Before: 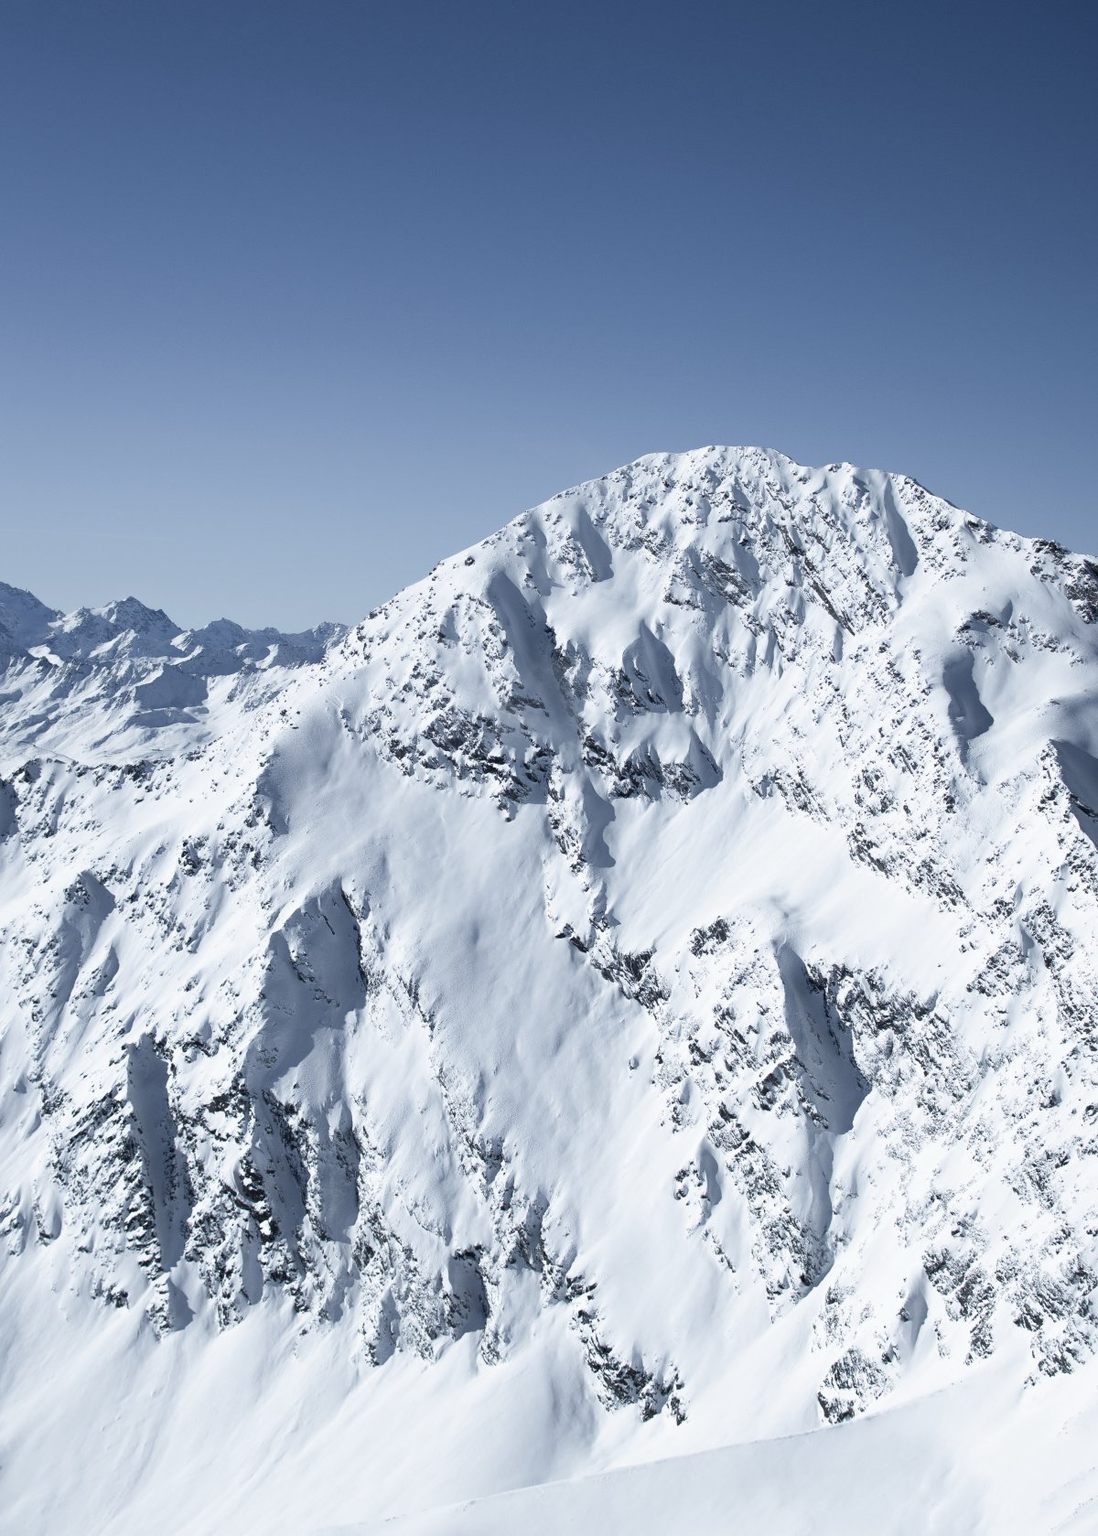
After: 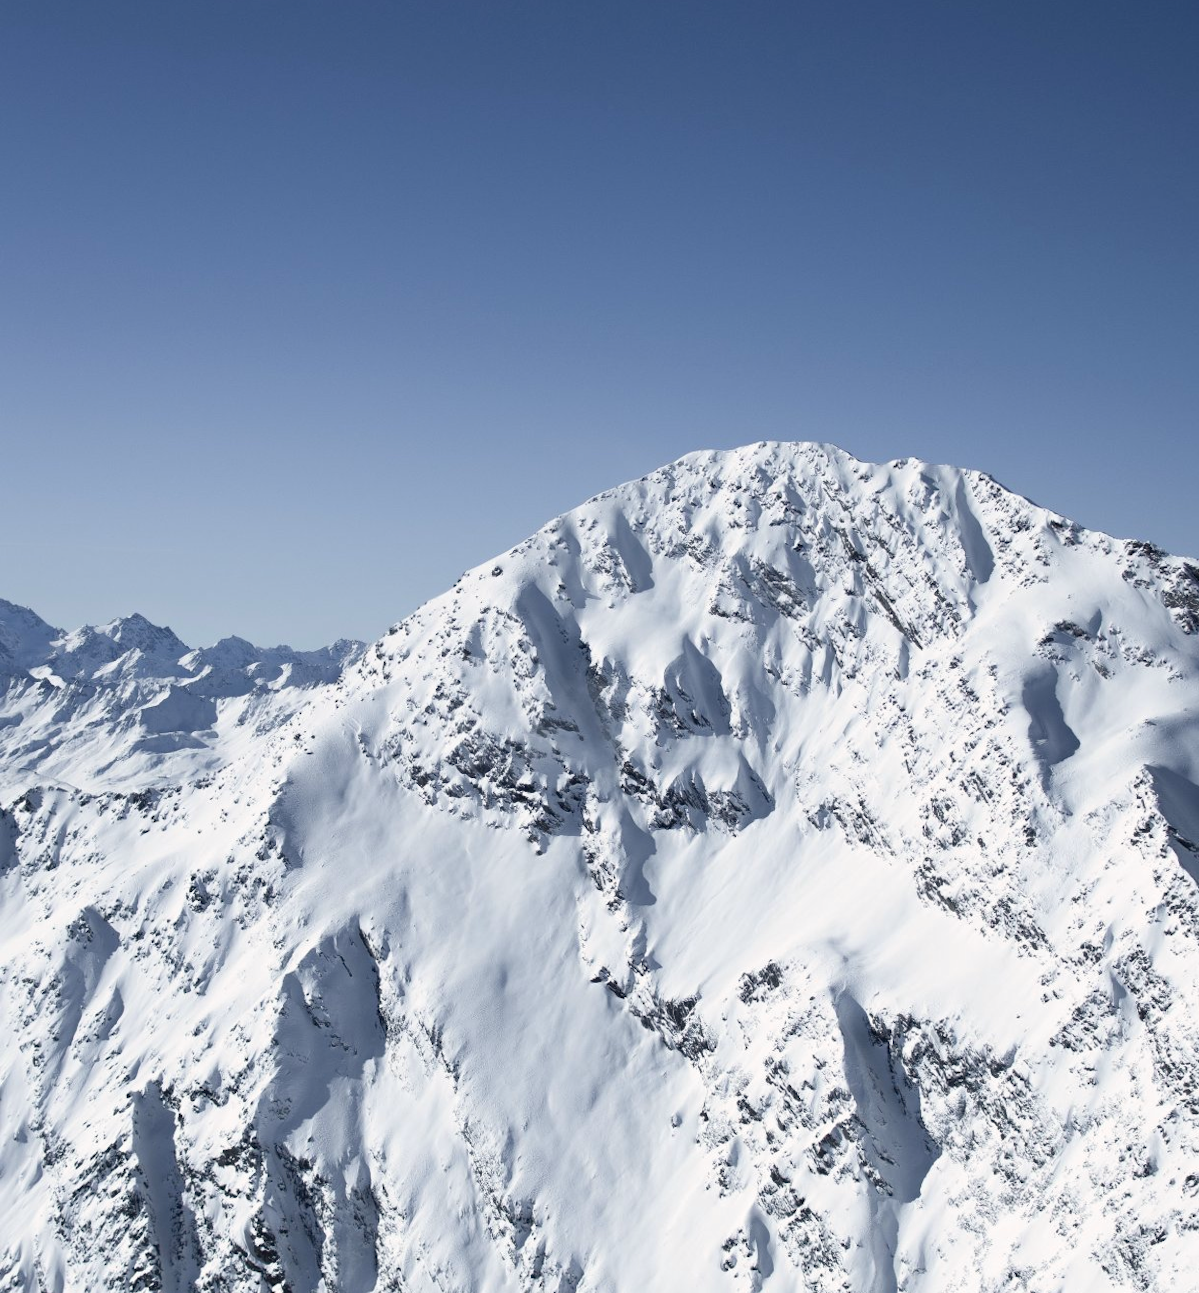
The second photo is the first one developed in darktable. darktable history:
rotate and perspective: lens shift (horizontal) -0.055, automatic cropping off
color zones: curves: ch2 [(0, 0.5) (0.084, 0.497) (0.323, 0.335) (0.4, 0.497) (1, 0.5)], process mode strong
crop: top 3.857%, bottom 21.132%
color correction: highlights a* 0.816, highlights b* 2.78, saturation 1.1
